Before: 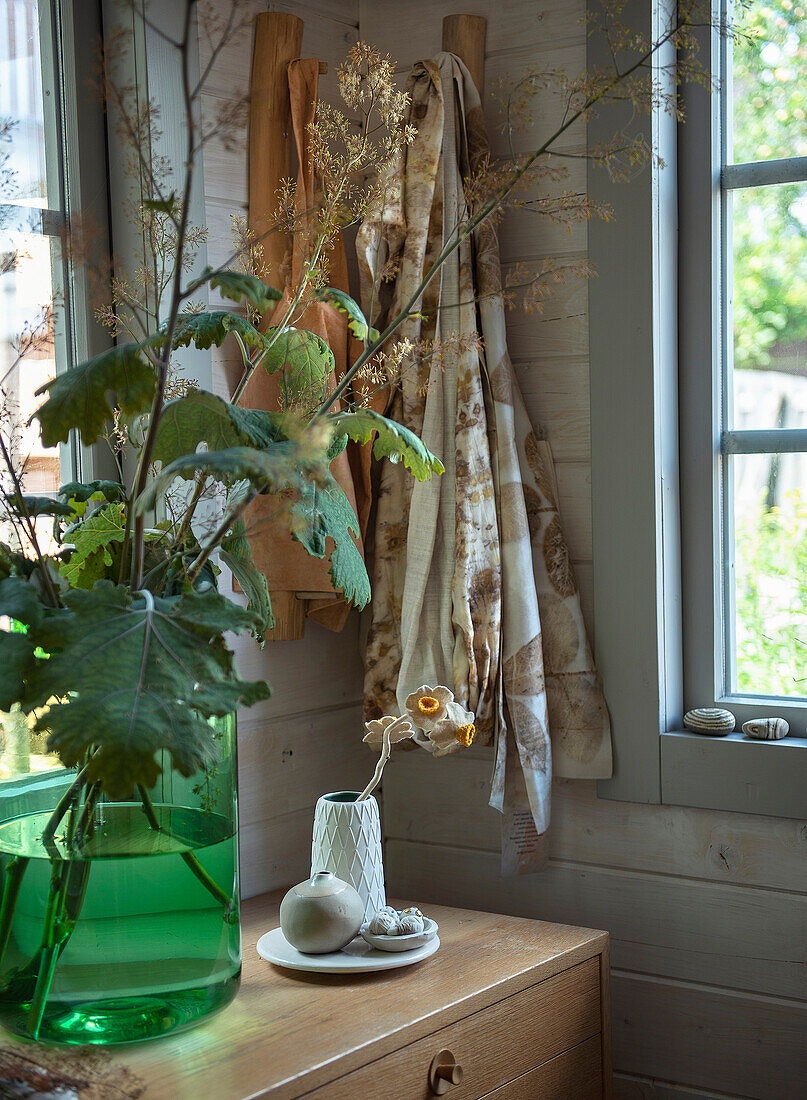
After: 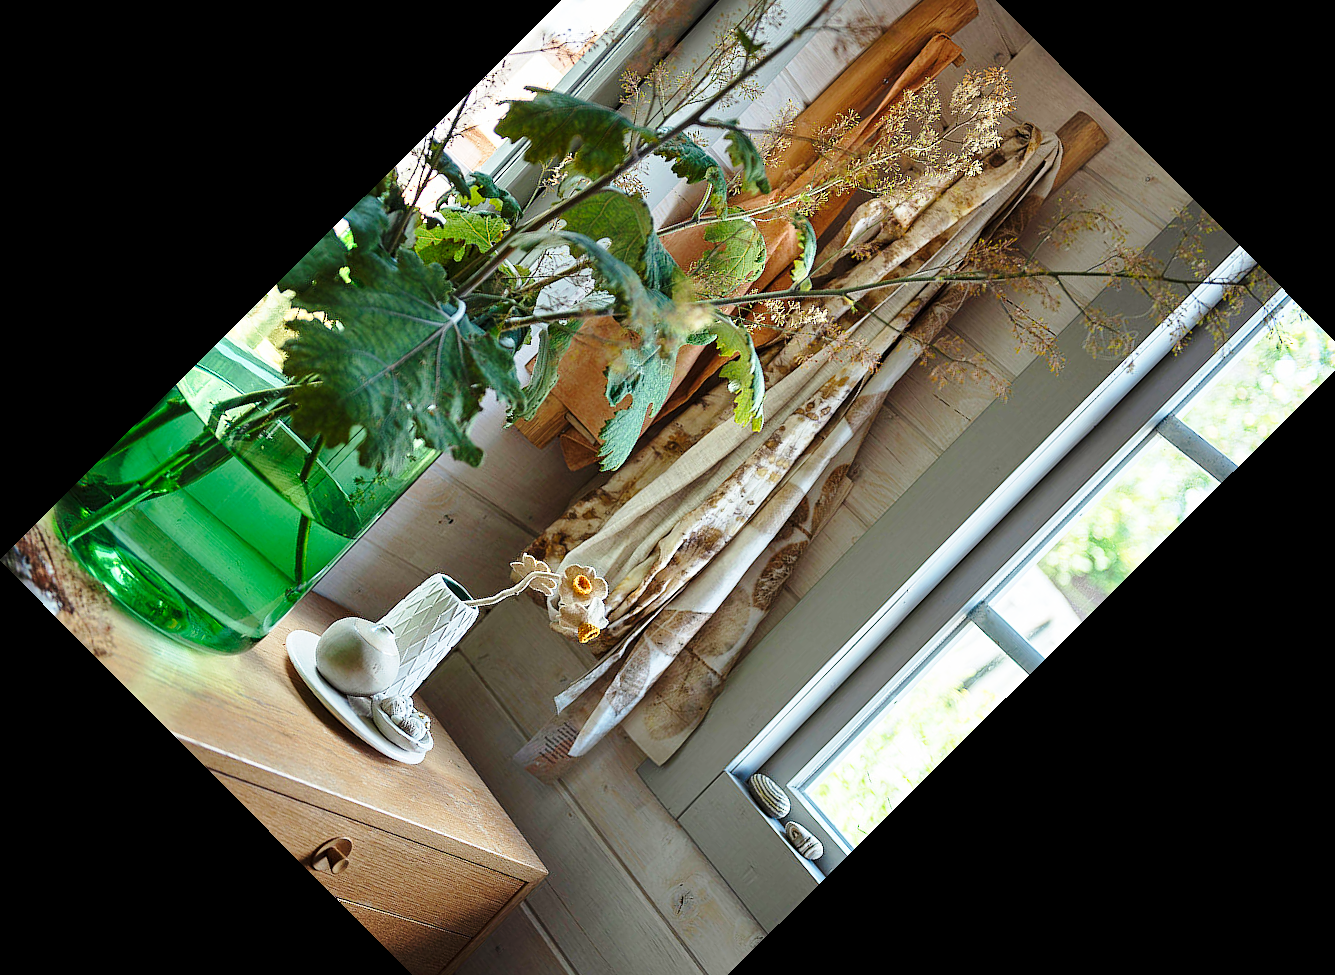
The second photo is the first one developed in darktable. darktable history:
shadows and highlights: radius 108.67, shadows 40.39, highlights -71.5, low approximation 0.01, soften with gaussian
base curve: curves: ch0 [(0, 0) (0.028, 0.03) (0.121, 0.232) (0.46, 0.748) (0.859, 0.968) (1, 1)], preserve colors none
sharpen: amount 0.216
crop and rotate: angle -45.13°, top 16.064%, right 0.969%, bottom 11.601%
